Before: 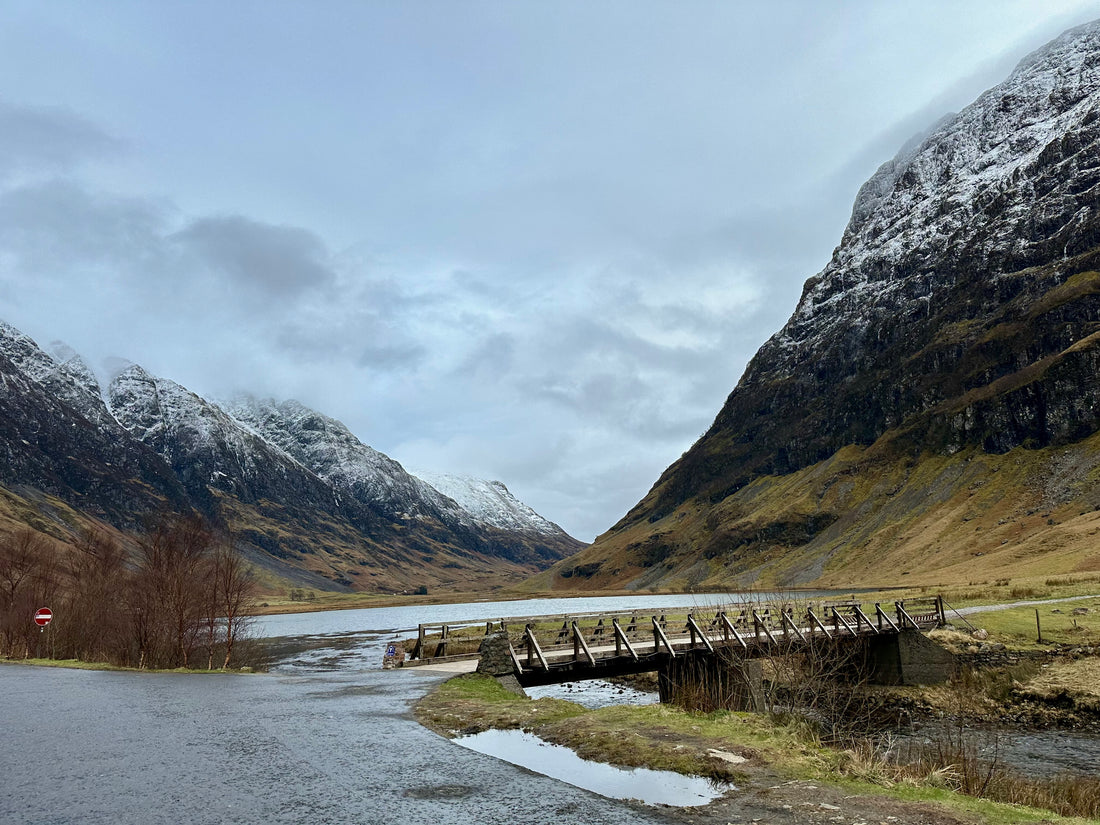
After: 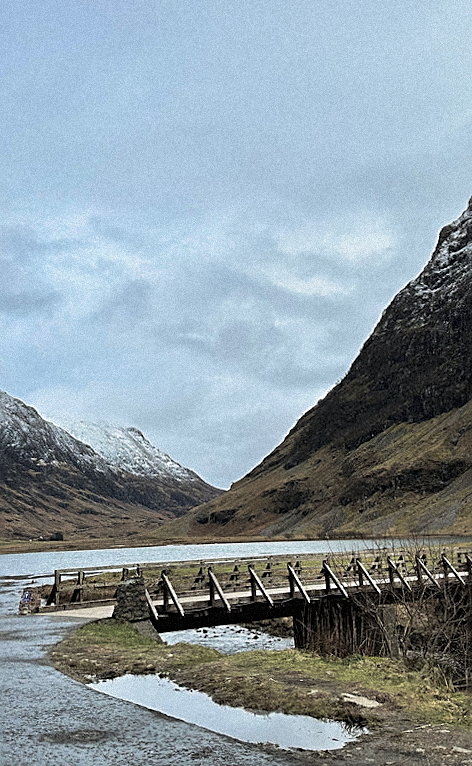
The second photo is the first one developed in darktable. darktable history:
tone equalizer: on, module defaults
grain: mid-tones bias 0%
rotate and perspective: rotation 0.174°, lens shift (vertical) 0.013, lens shift (horizontal) 0.019, shear 0.001, automatic cropping original format, crop left 0.007, crop right 0.991, crop top 0.016, crop bottom 0.997
sharpen: on, module defaults
crop: left 33.452%, top 6.025%, right 23.155%
split-toning: shadows › hue 36°, shadows › saturation 0.05, highlights › hue 10.8°, highlights › saturation 0.15, compress 40%
